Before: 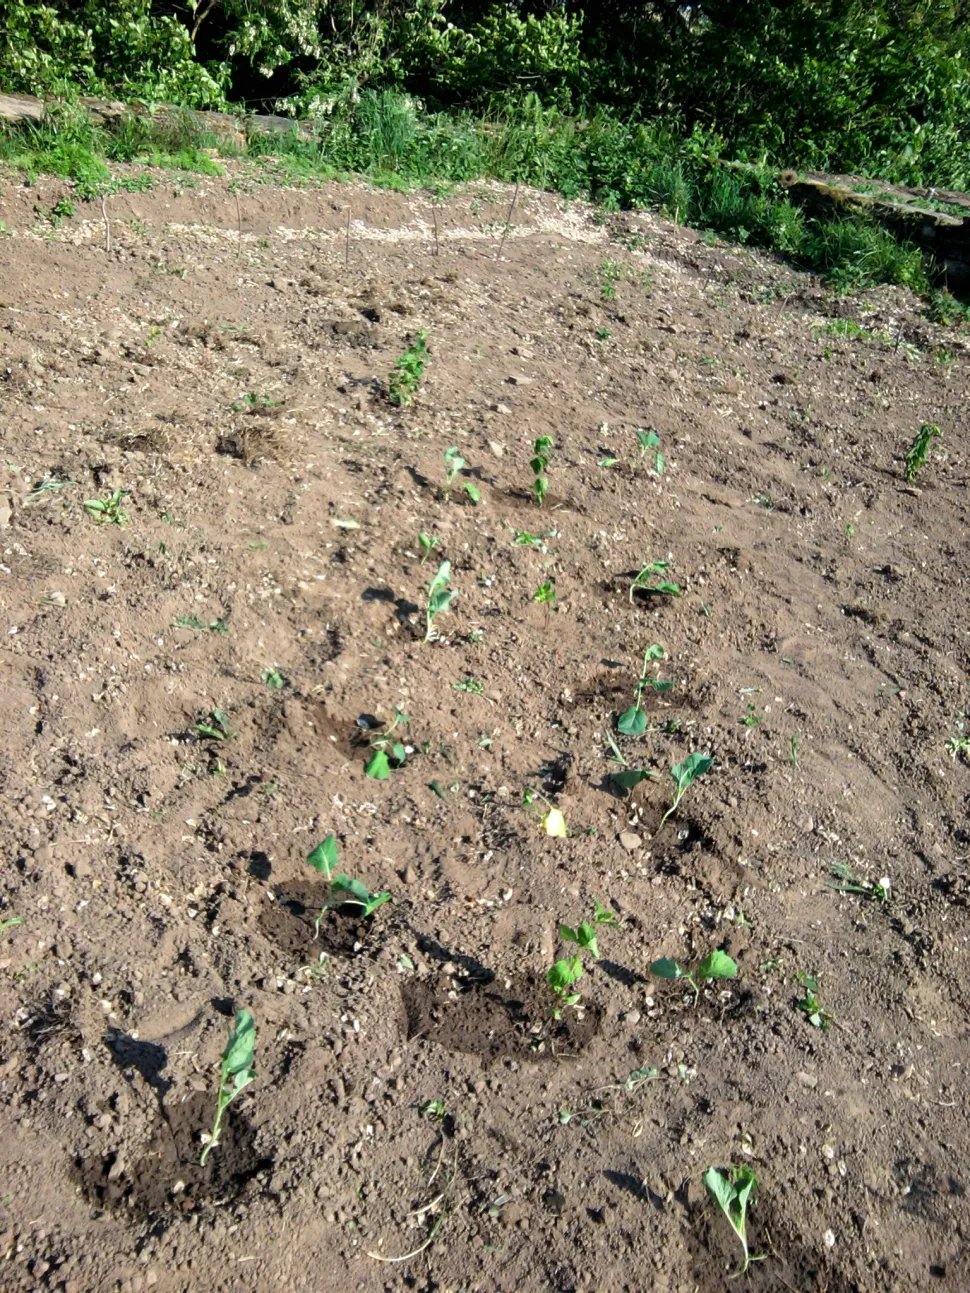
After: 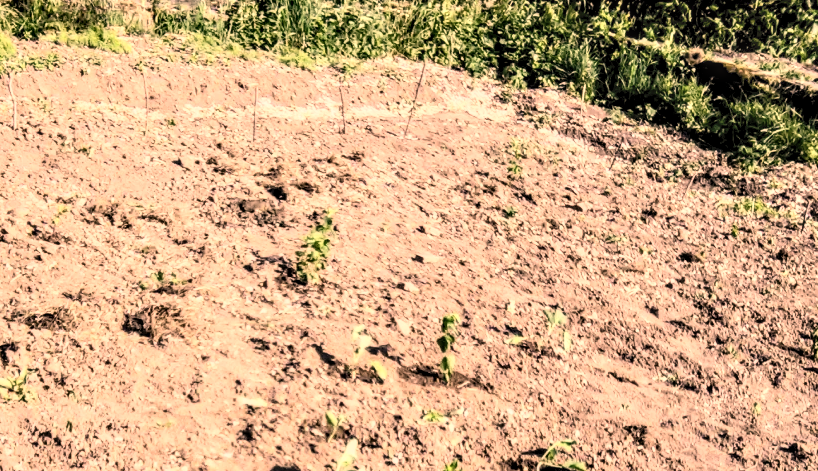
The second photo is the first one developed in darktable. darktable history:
crop and rotate: left 9.631%, top 9.546%, right 6.002%, bottom 53.982%
shadows and highlights: shadows 62.19, white point adjustment 0.388, highlights -33.6, compress 83.93%
color correction: highlights a* 22.14, highlights b* 21.83
exposure: black level correction 0.006, exposure -0.219 EV, compensate highlight preservation false
contrast brightness saturation: contrast 0.441, brightness 0.551, saturation -0.185
filmic rgb: black relative exposure -7.65 EV, white relative exposure 4.56 EV, hardness 3.61, contrast 1.05, color science v6 (2022)
local contrast: detail 160%
